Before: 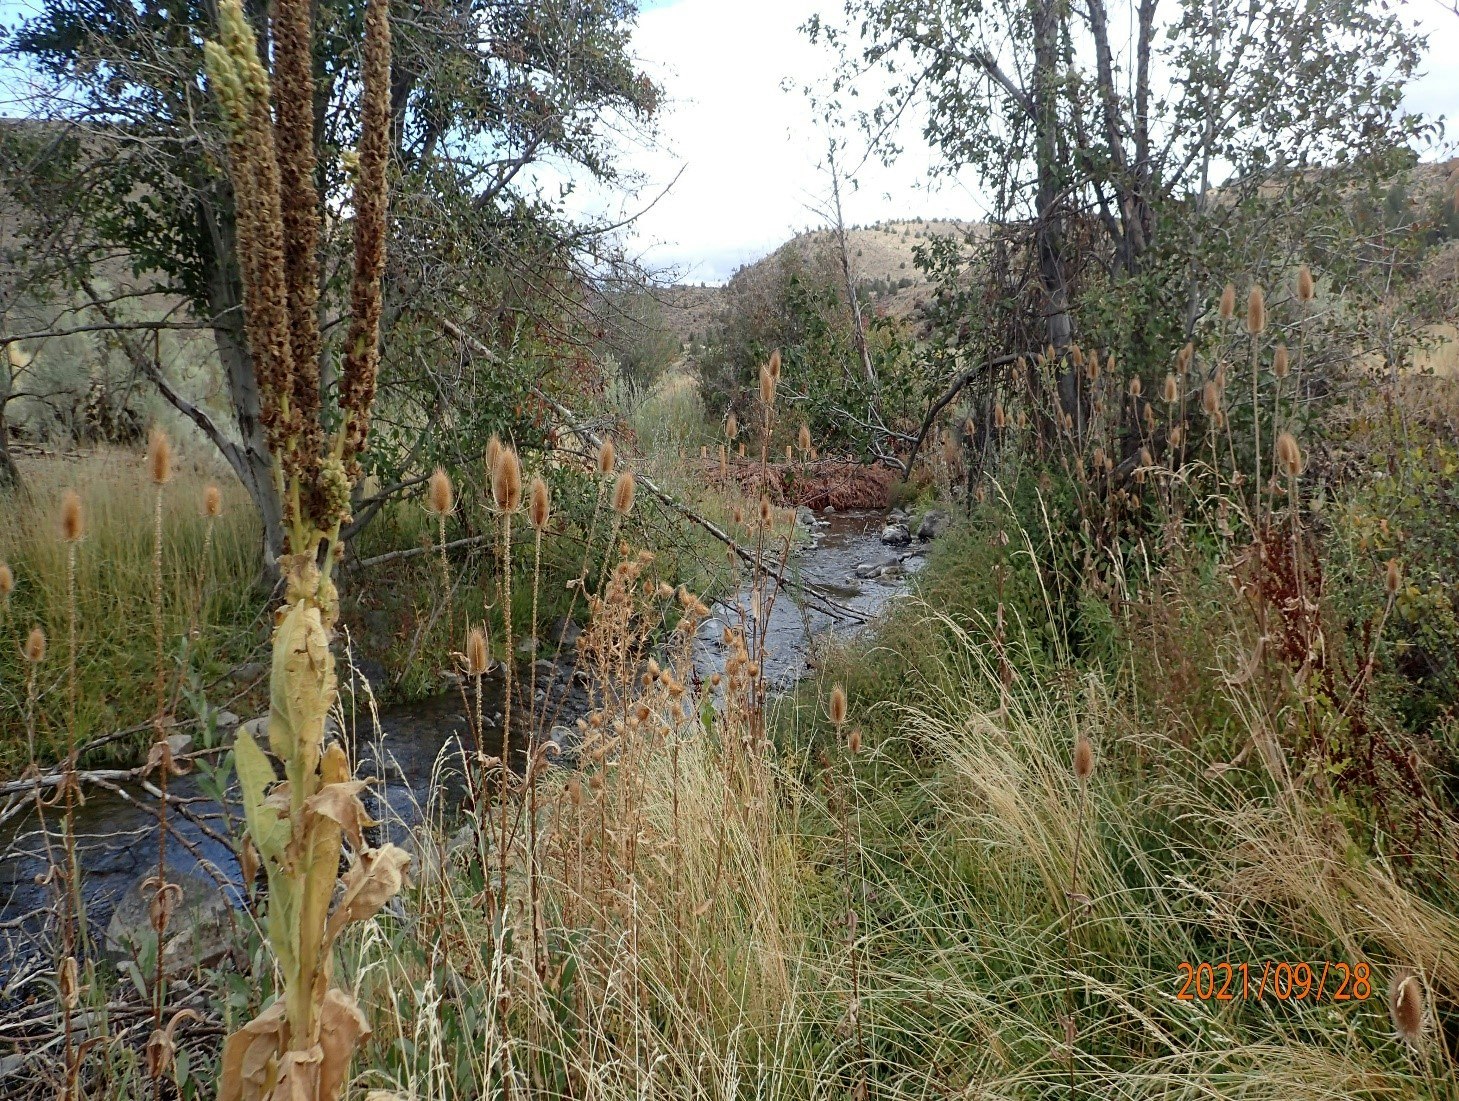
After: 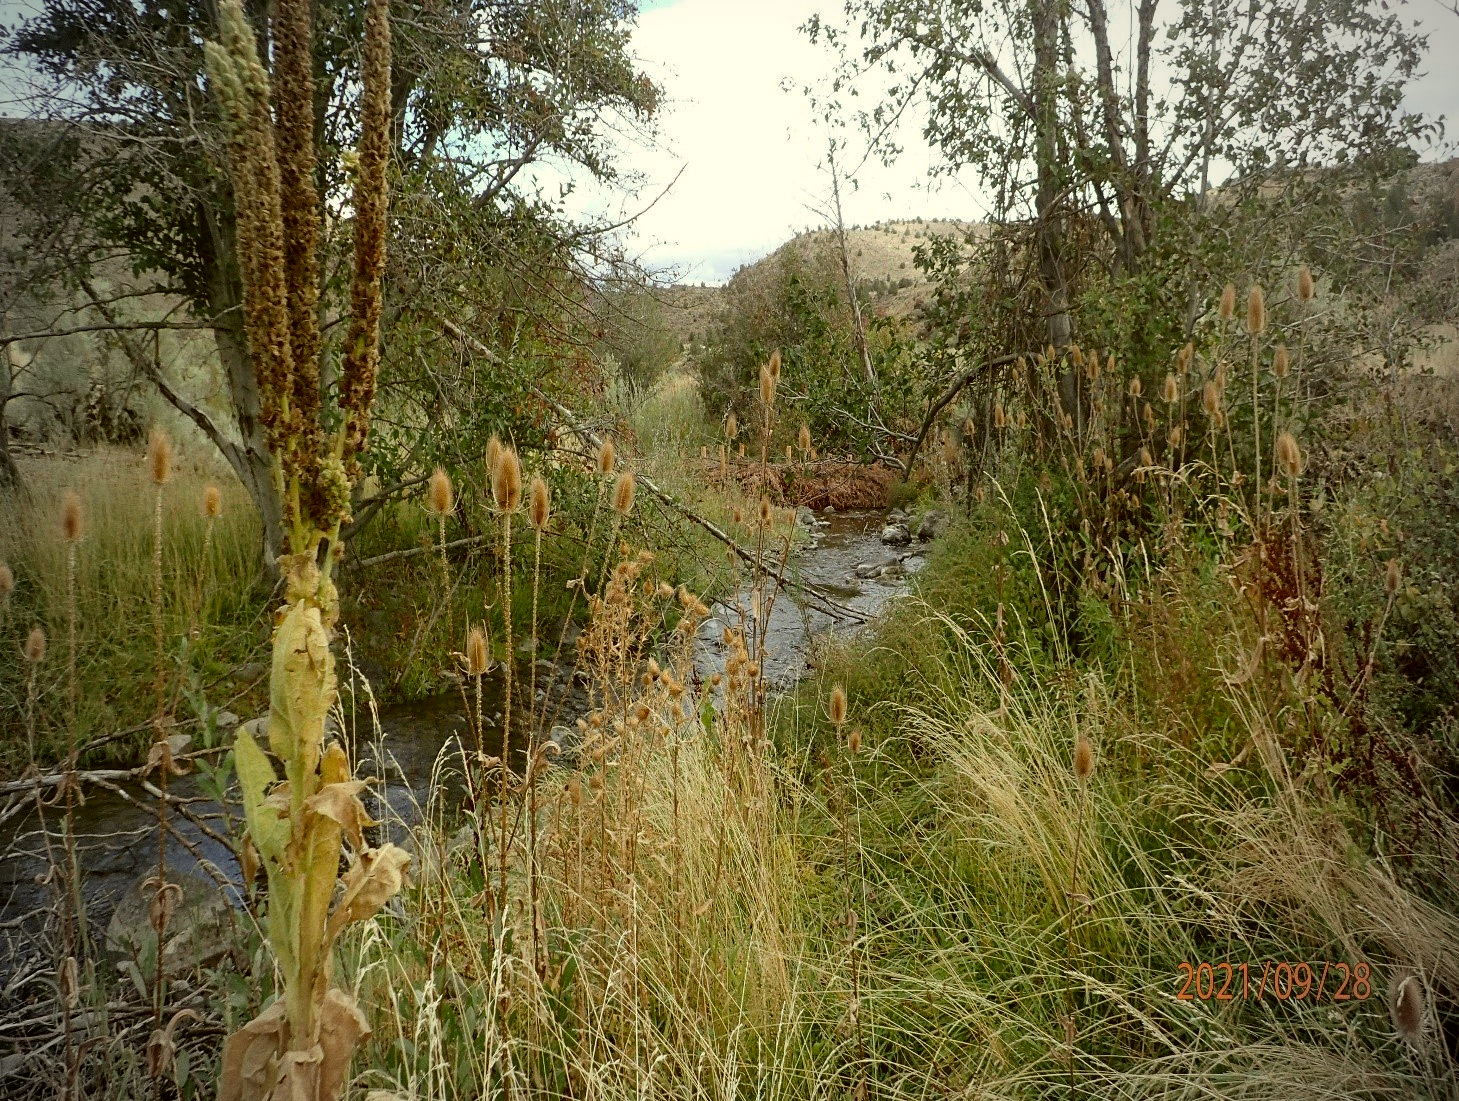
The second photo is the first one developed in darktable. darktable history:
vignetting: fall-off start 71.74%
color correction: highlights a* -1.43, highlights b* 10.12, shadows a* 0.395, shadows b* 19.35
grain: coarseness 0.09 ISO
